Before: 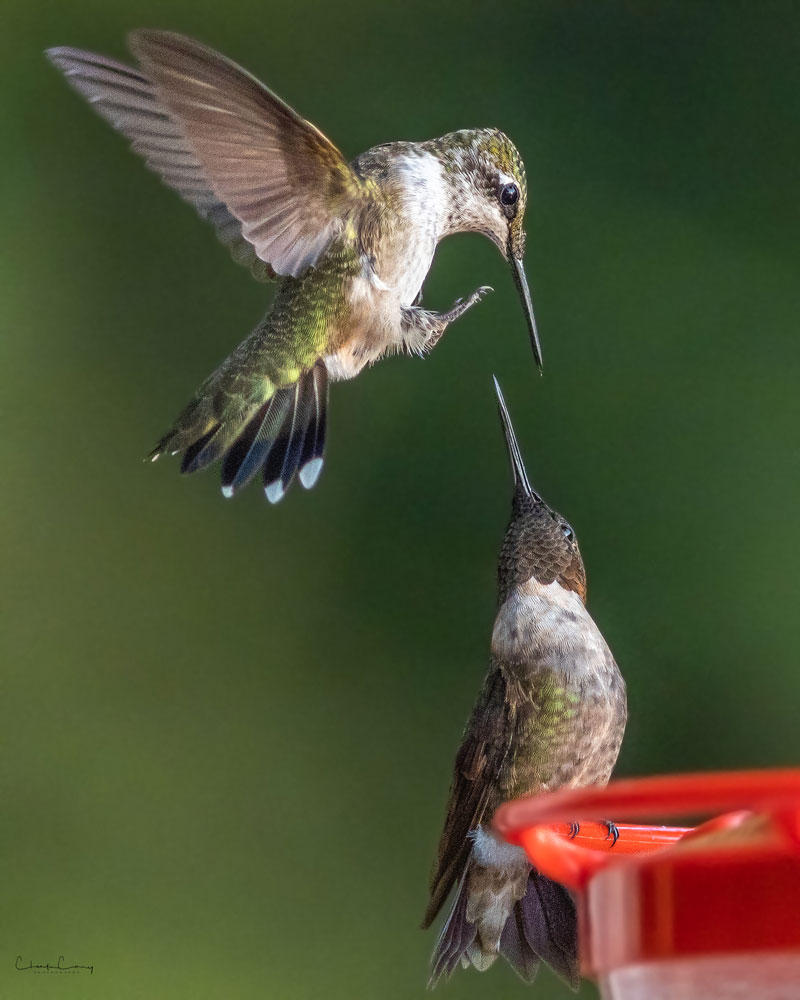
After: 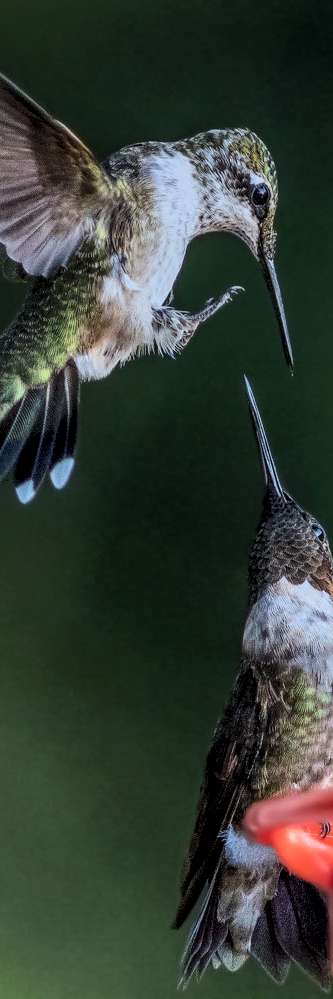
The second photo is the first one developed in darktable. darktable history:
crop: left 31.229%, right 27.105%
color calibration: x 0.38, y 0.39, temperature 4086.04 K
exposure: compensate highlight preservation false
local contrast: on, module defaults
filmic rgb: hardness 4.17, contrast 1.364, color science v6 (2022)
graduated density: on, module defaults
shadows and highlights: shadows 62.66, white point adjustment 0.37, highlights -34.44, compress 83.82%
